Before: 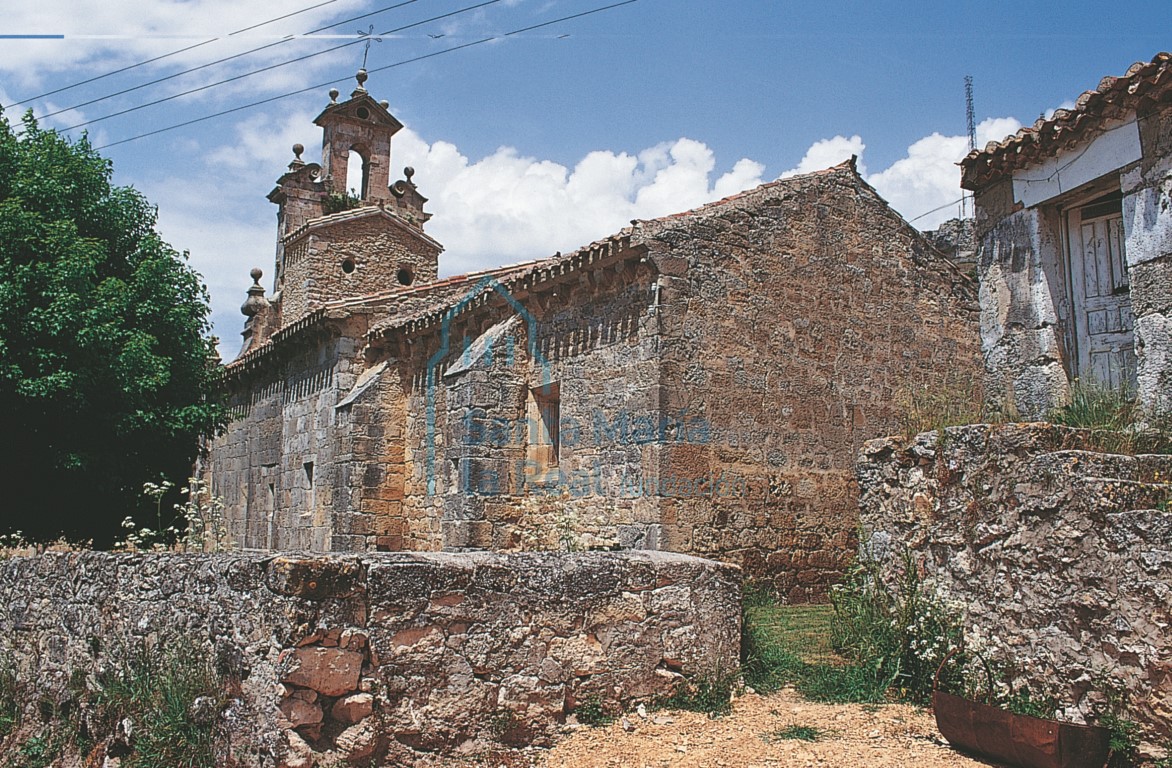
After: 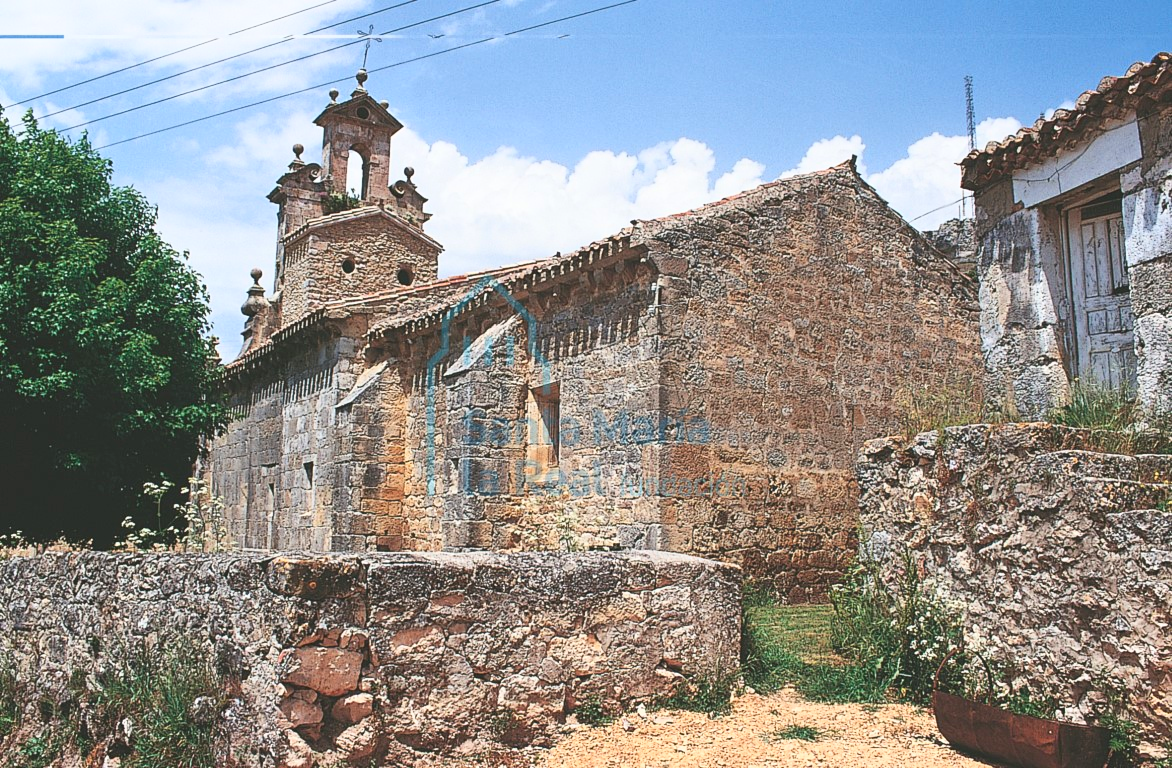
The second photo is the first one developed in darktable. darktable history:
shadows and highlights: shadows 0, highlights 40
contrast brightness saturation: contrast 0.2, brightness 0.16, saturation 0.22
